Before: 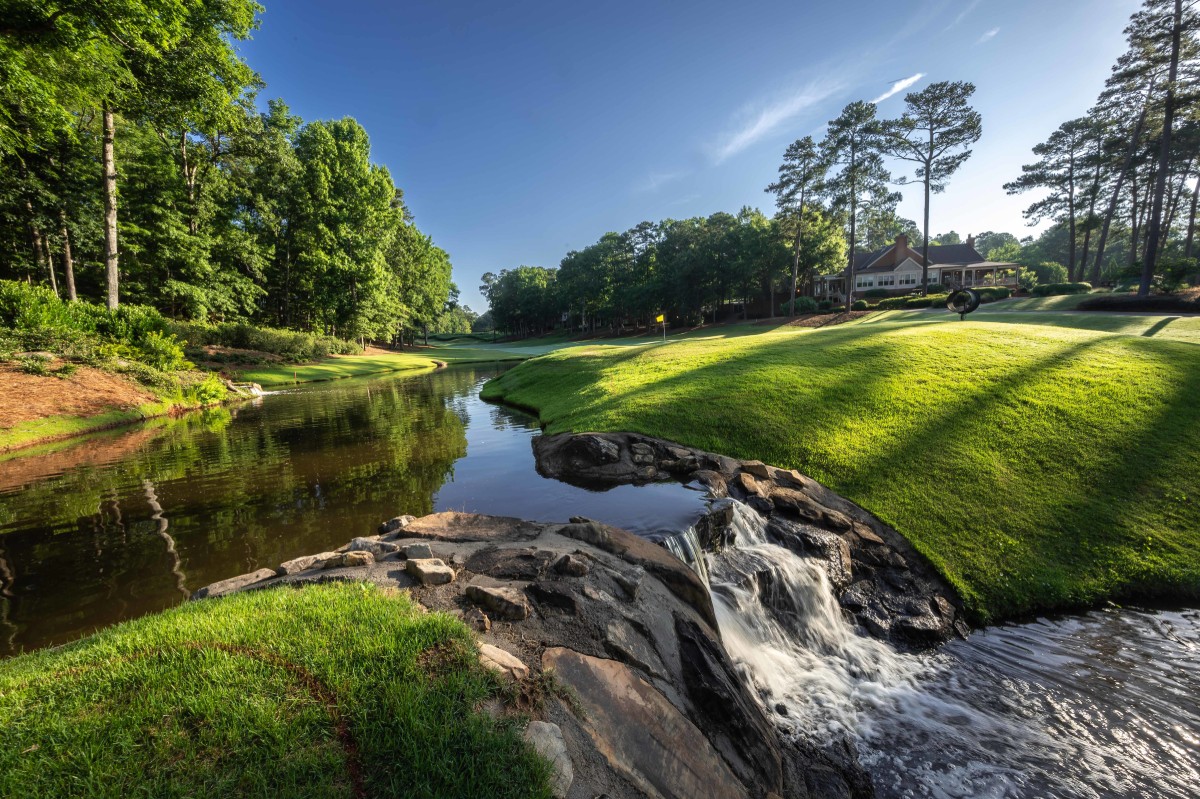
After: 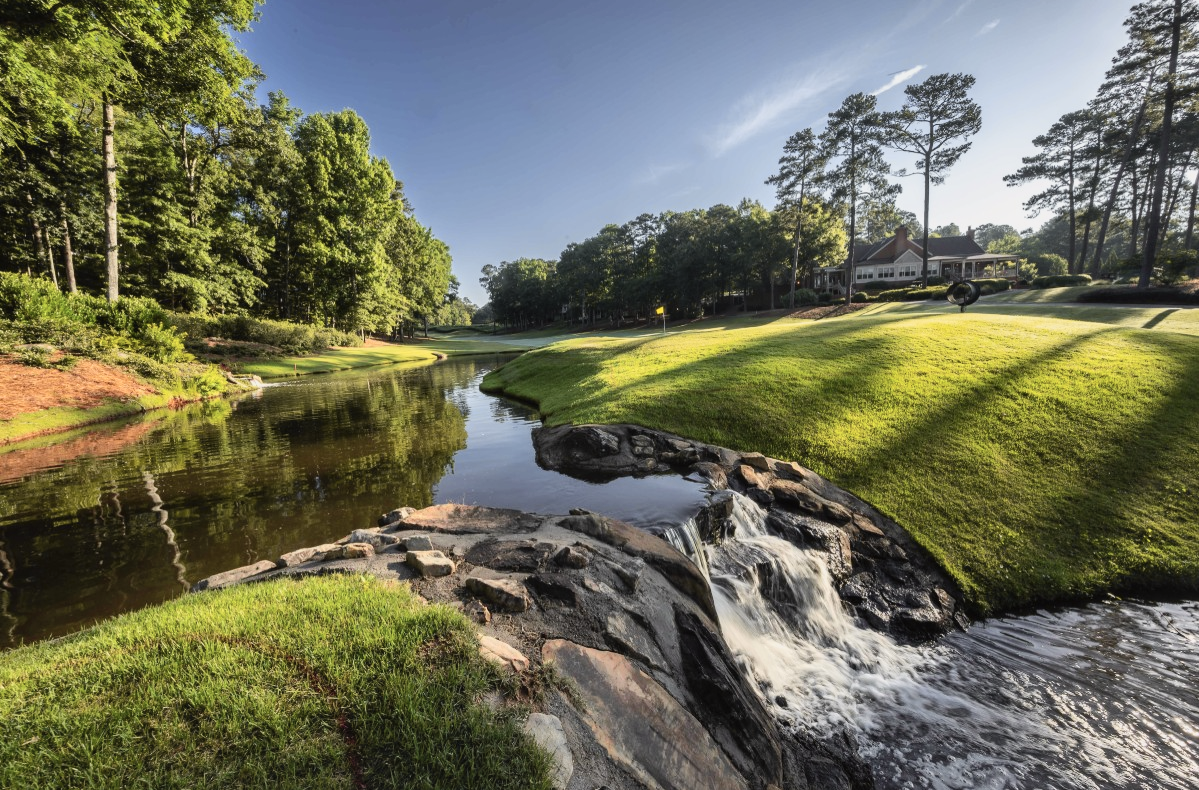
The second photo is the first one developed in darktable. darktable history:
color correction: highlights b* 0.028, saturation 0.834
crop: top 1.043%, right 0.08%
tone curve: curves: ch0 [(0, 0.013) (0.036, 0.045) (0.274, 0.286) (0.566, 0.623) (0.794, 0.827) (1, 0.953)]; ch1 [(0, 0) (0.389, 0.403) (0.462, 0.48) (0.499, 0.5) (0.524, 0.527) (0.57, 0.599) (0.626, 0.65) (0.761, 0.781) (1, 1)]; ch2 [(0, 0) (0.464, 0.478) (0.5, 0.501) (0.533, 0.542) (0.599, 0.613) (0.704, 0.731) (1, 1)], color space Lab, independent channels, preserve colors none
shadows and highlights: shadows 60.79, shadows color adjustment 98.01%, highlights color adjustment 58.91%, soften with gaussian
